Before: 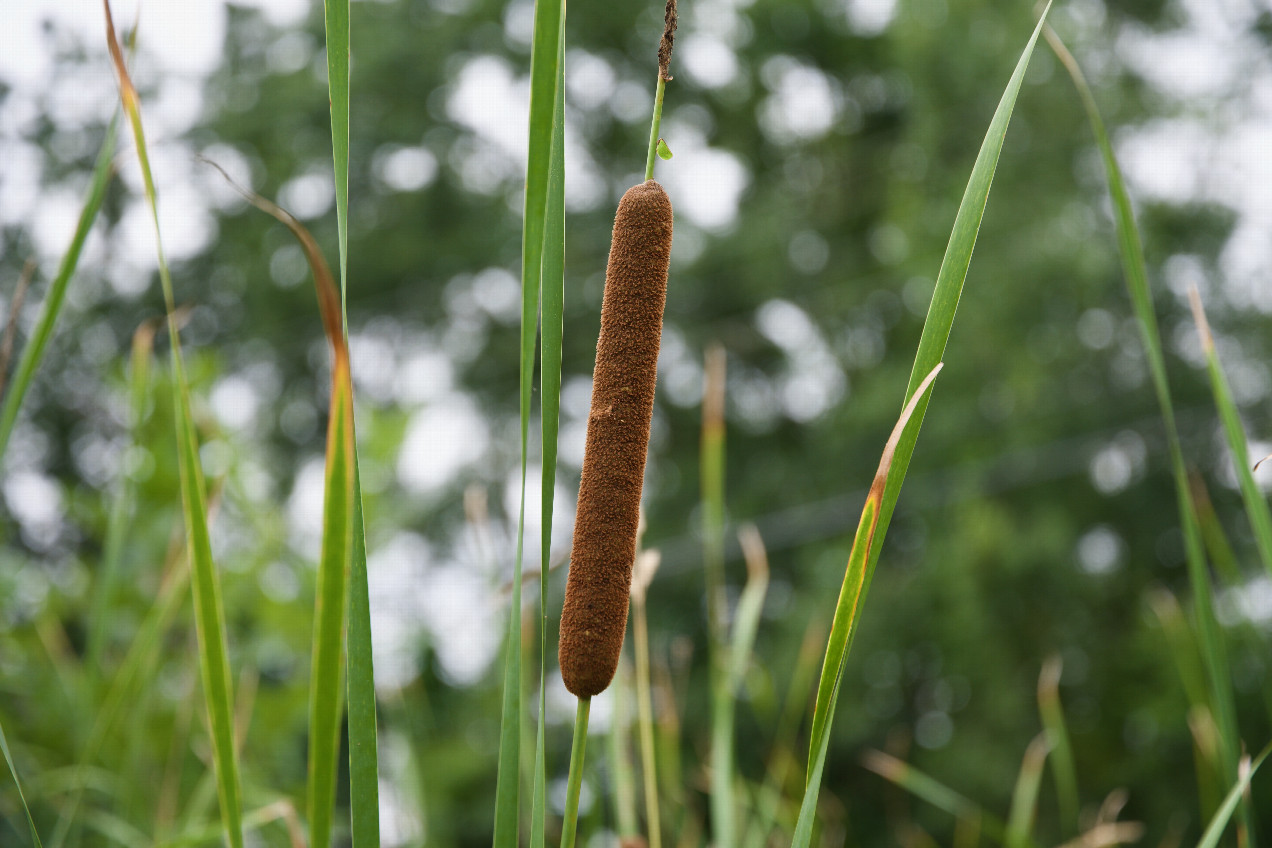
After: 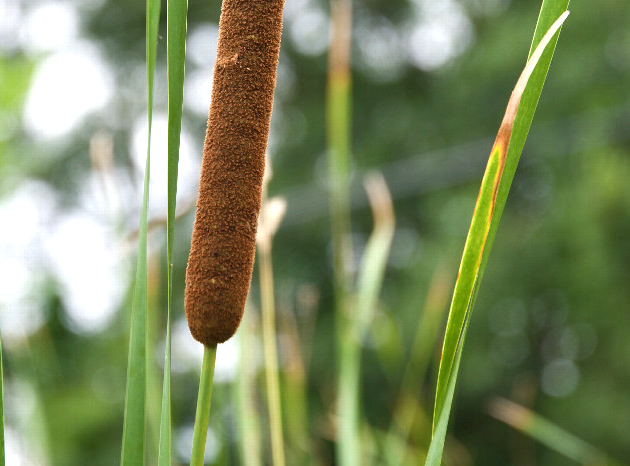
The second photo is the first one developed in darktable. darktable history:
exposure: exposure 0.608 EV, compensate highlight preservation false
crop: left 29.413%, top 41.515%, right 21.009%, bottom 3.503%
